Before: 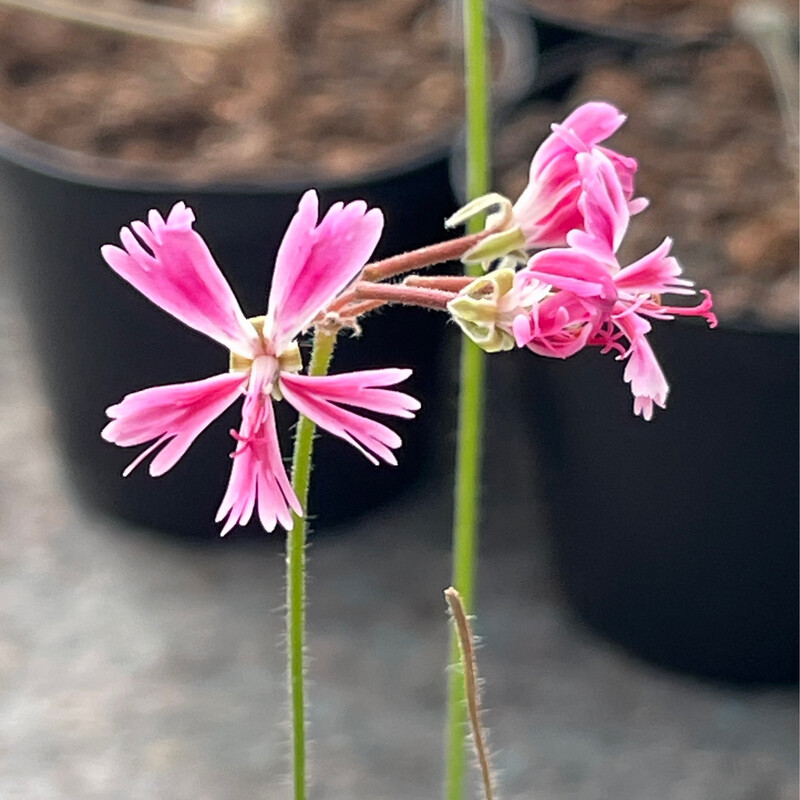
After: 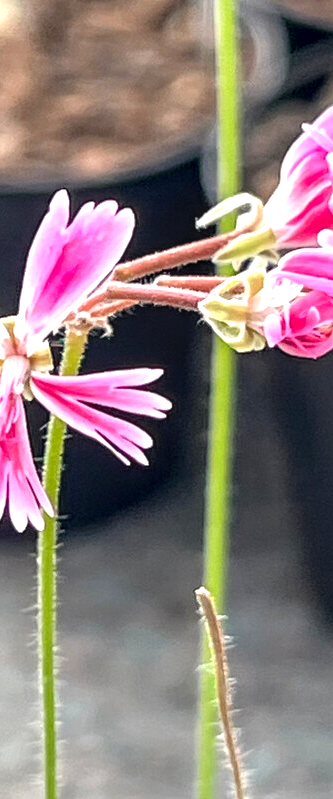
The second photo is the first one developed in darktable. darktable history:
crop: left 31.229%, right 27.105%
local contrast: detail 130%
exposure: black level correction 0, exposure 0.7 EV, compensate exposure bias true, compensate highlight preservation false
